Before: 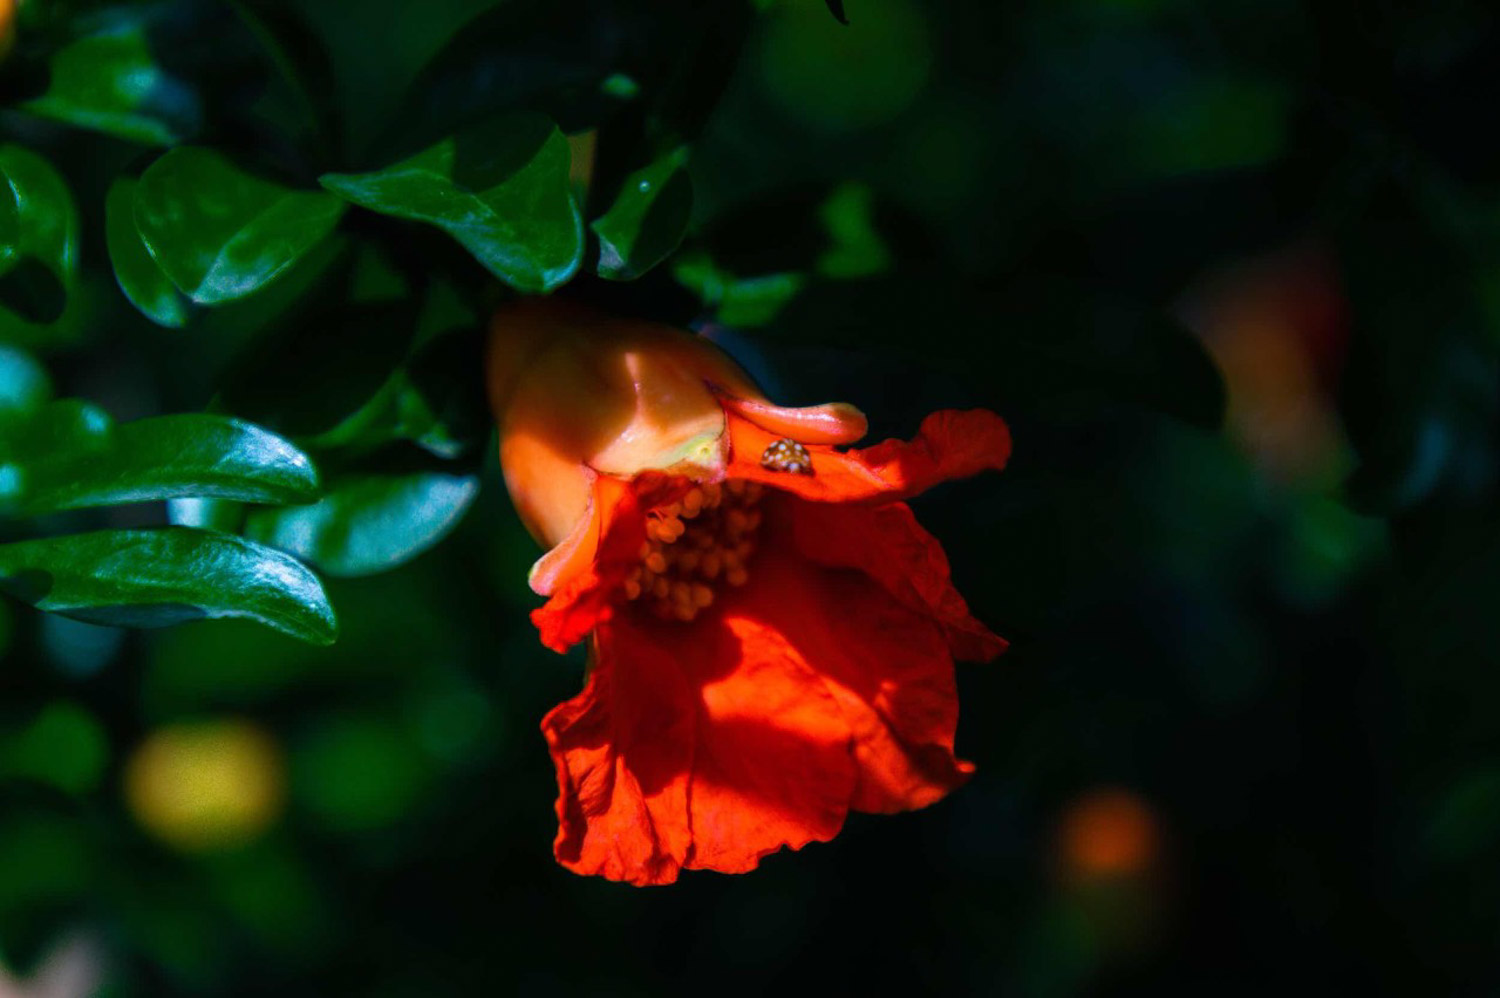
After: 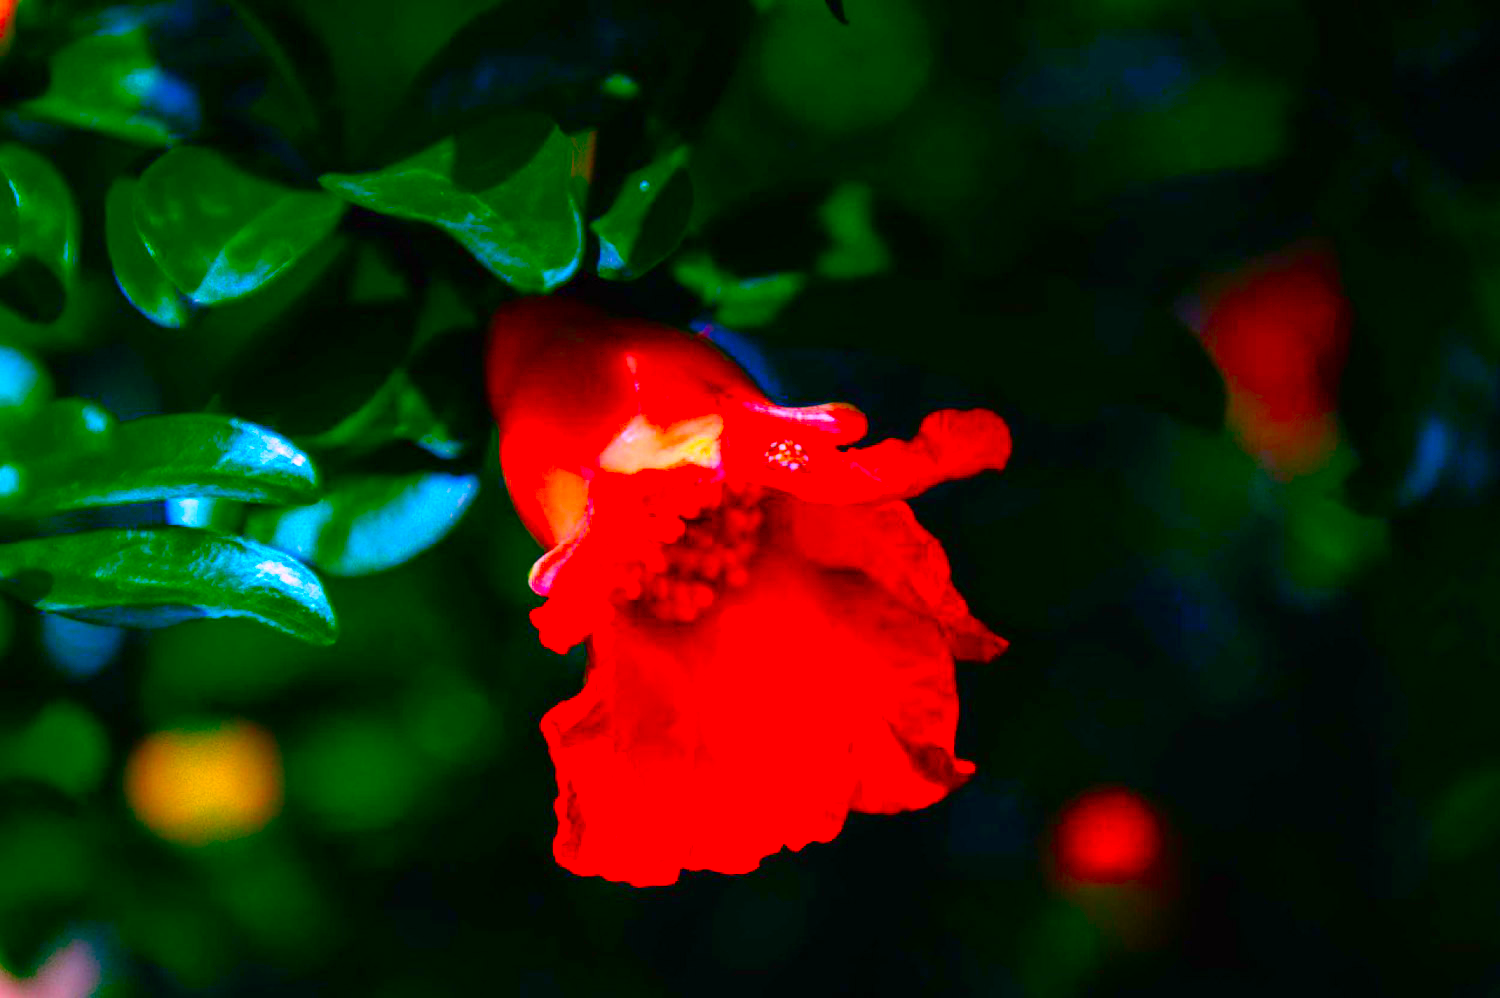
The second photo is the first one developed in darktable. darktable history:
tone curve: curves: ch0 [(0, 0) (0.004, 0.008) (0.077, 0.156) (0.169, 0.29) (0.774, 0.774) (1, 1)], color space Lab, linked channels, preserve colors none
white balance: red 1.188, blue 1.11
contrast brightness saturation: contrast 0.26, brightness 0.02, saturation 0.87
